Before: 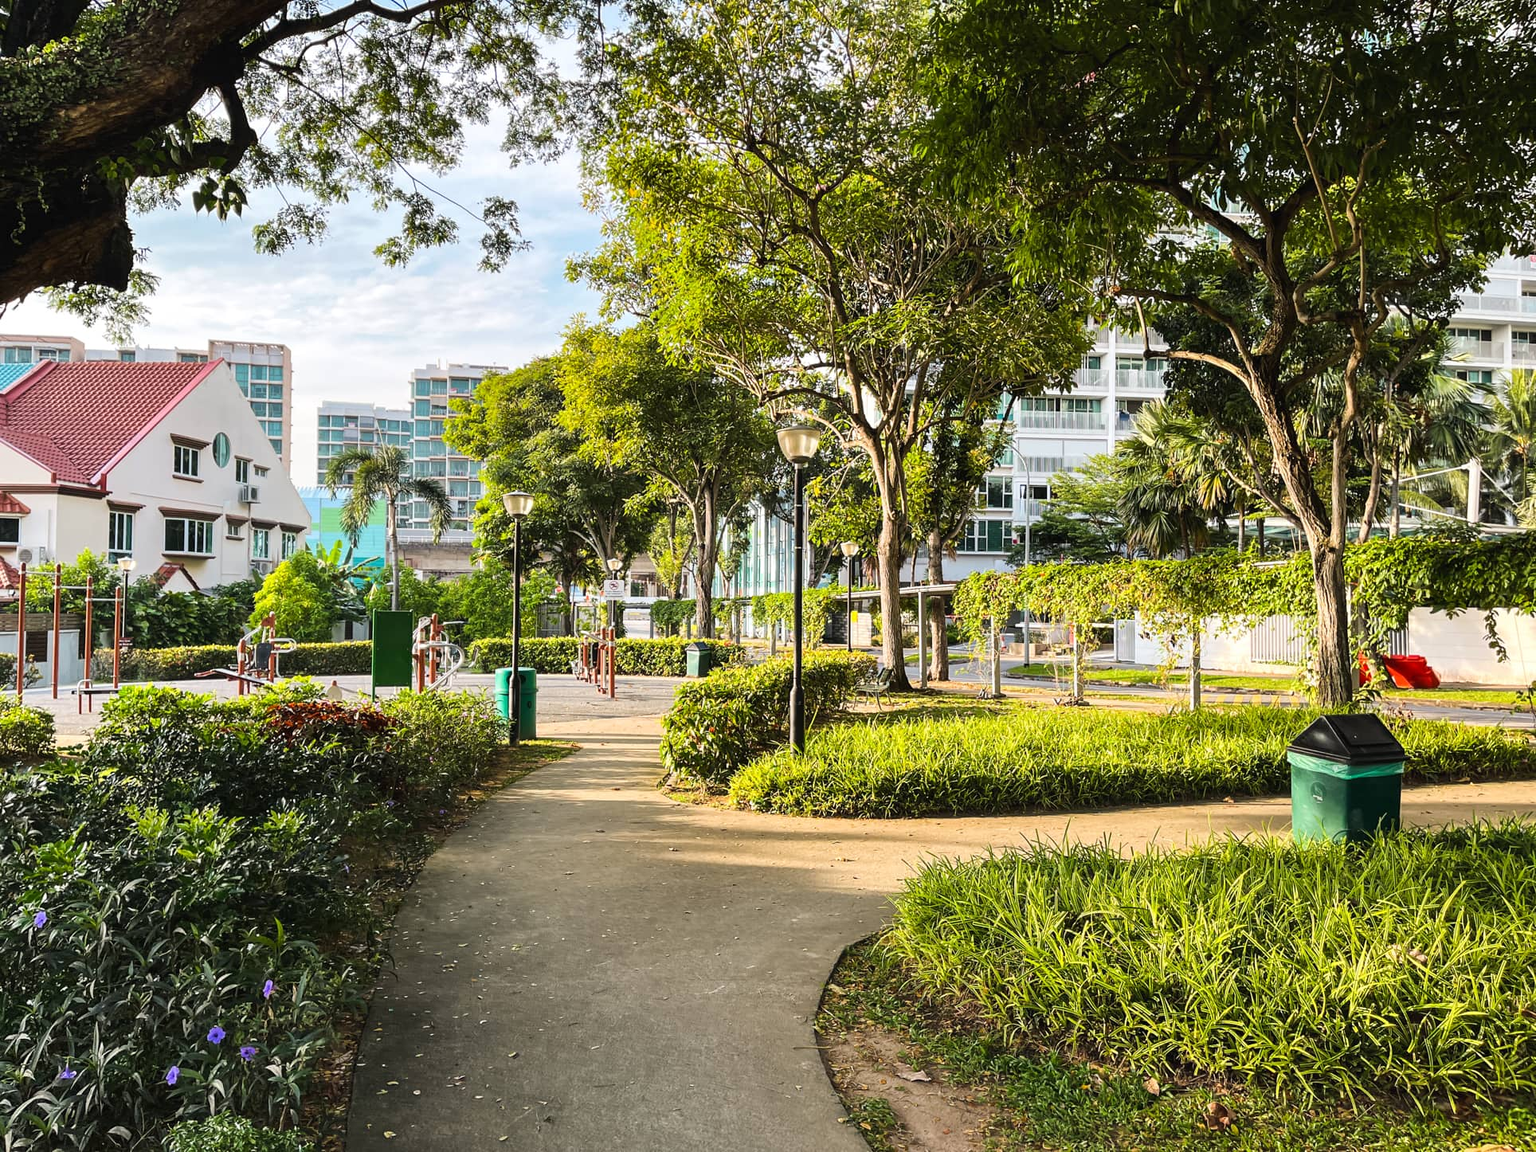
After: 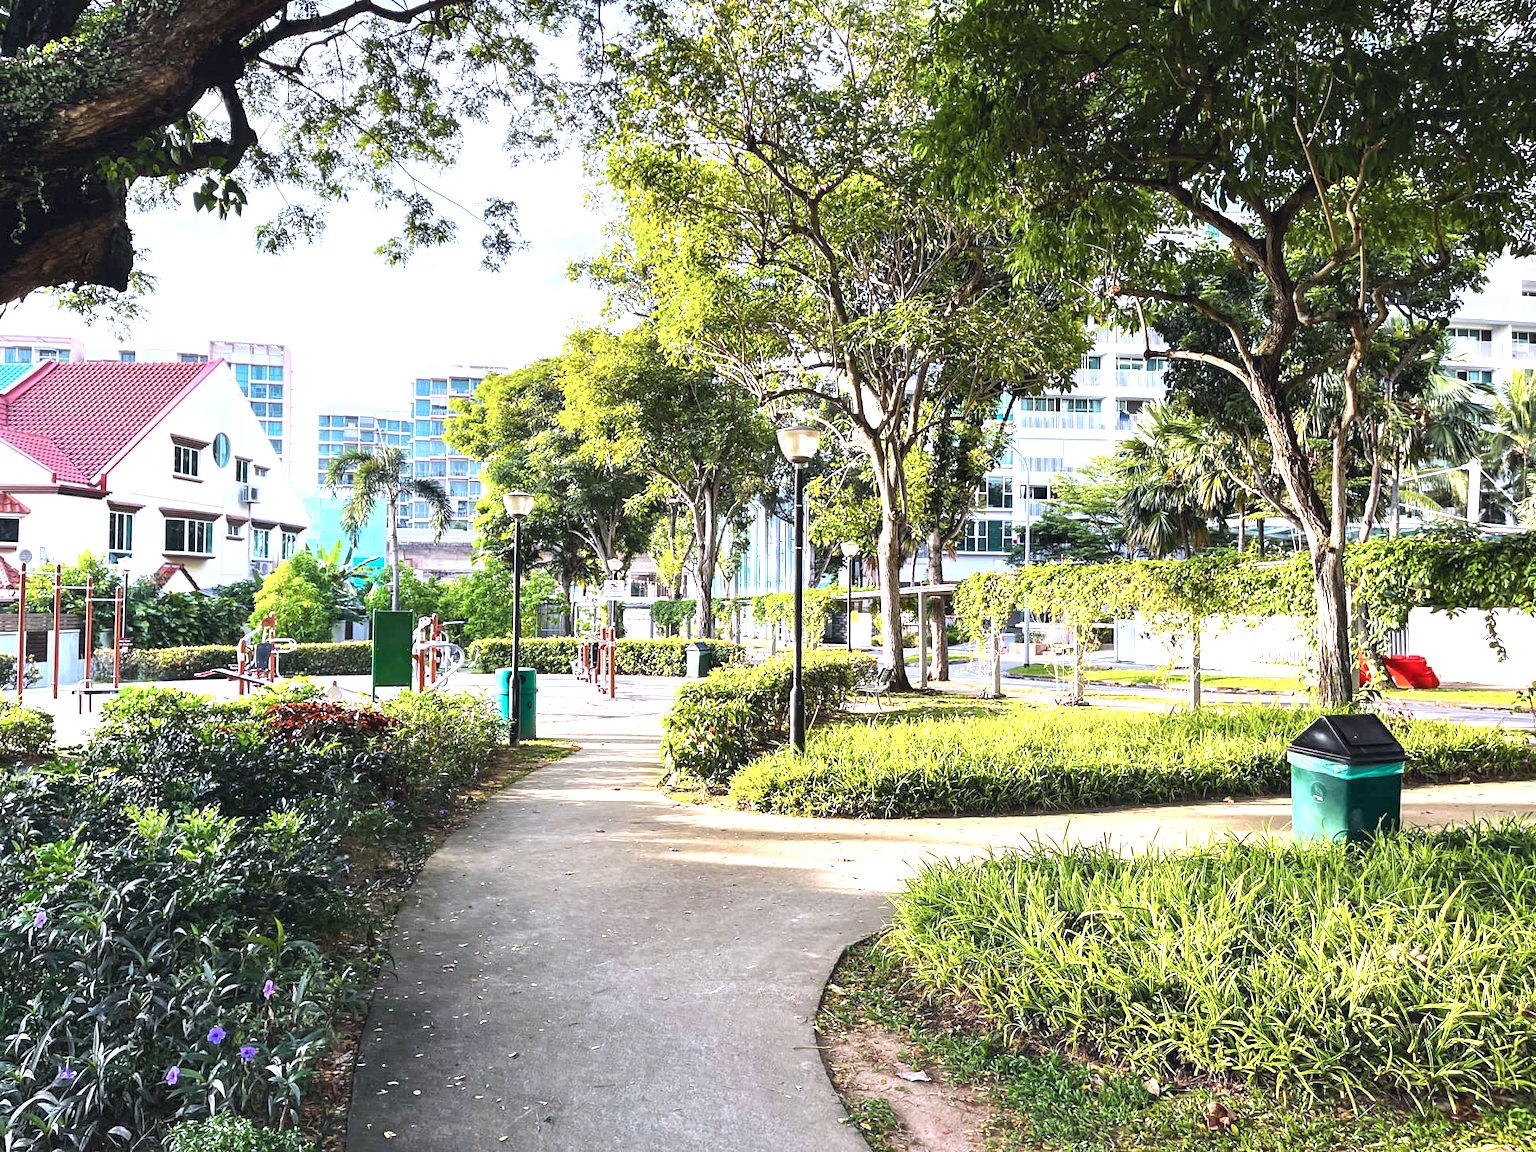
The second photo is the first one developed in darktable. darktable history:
color calibration: illuminant as shot in camera, x 0.379, y 0.396, temperature 4138.76 K
exposure: black level correction 0, exposure 1 EV, compensate exposure bias true, compensate highlight preservation false
